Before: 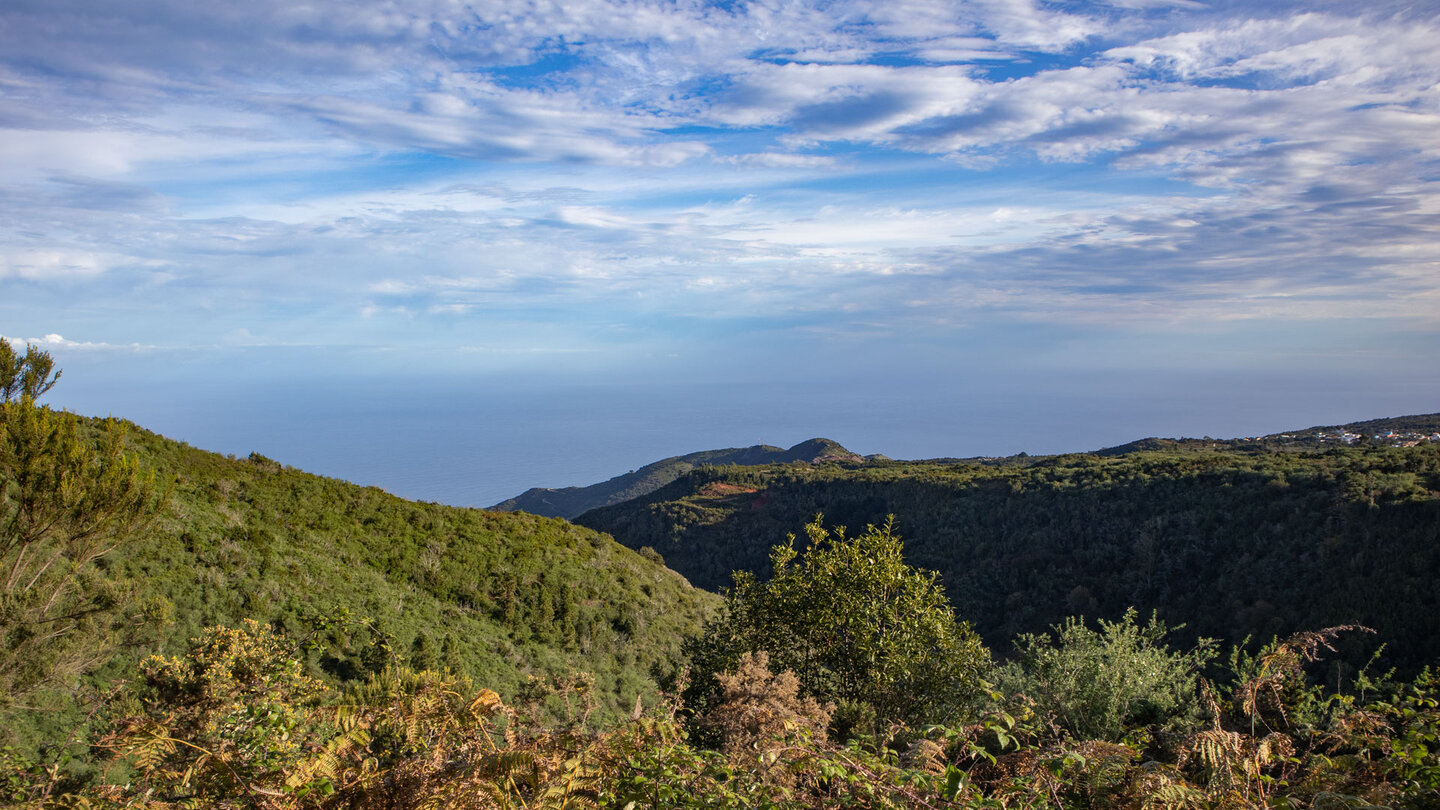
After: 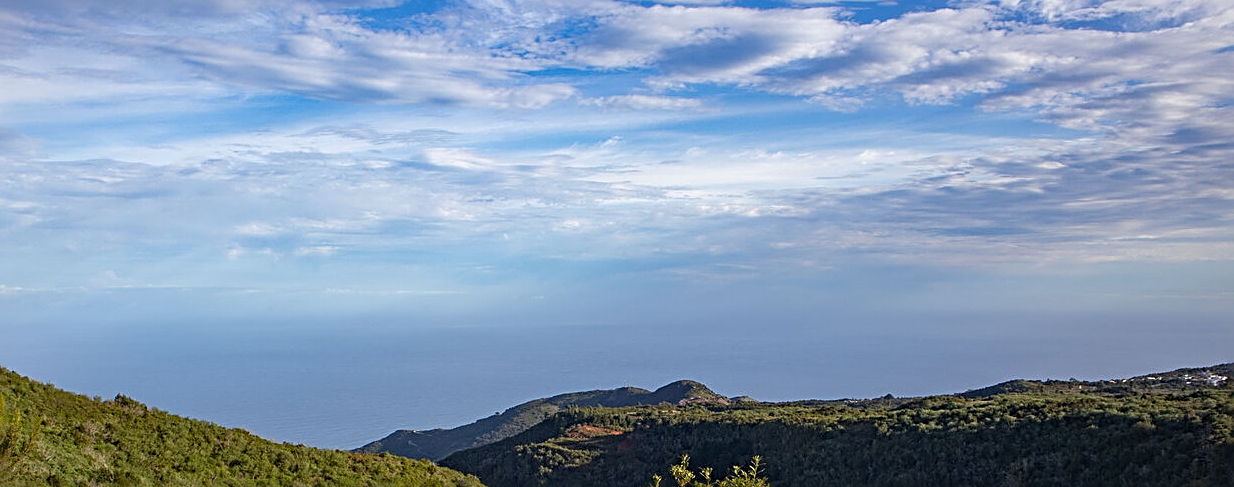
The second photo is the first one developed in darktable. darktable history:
sharpen: radius 2.54, amount 0.646
crop and rotate: left 9.334%, top 7.269%, right 4.948%, bottom 32.593%
